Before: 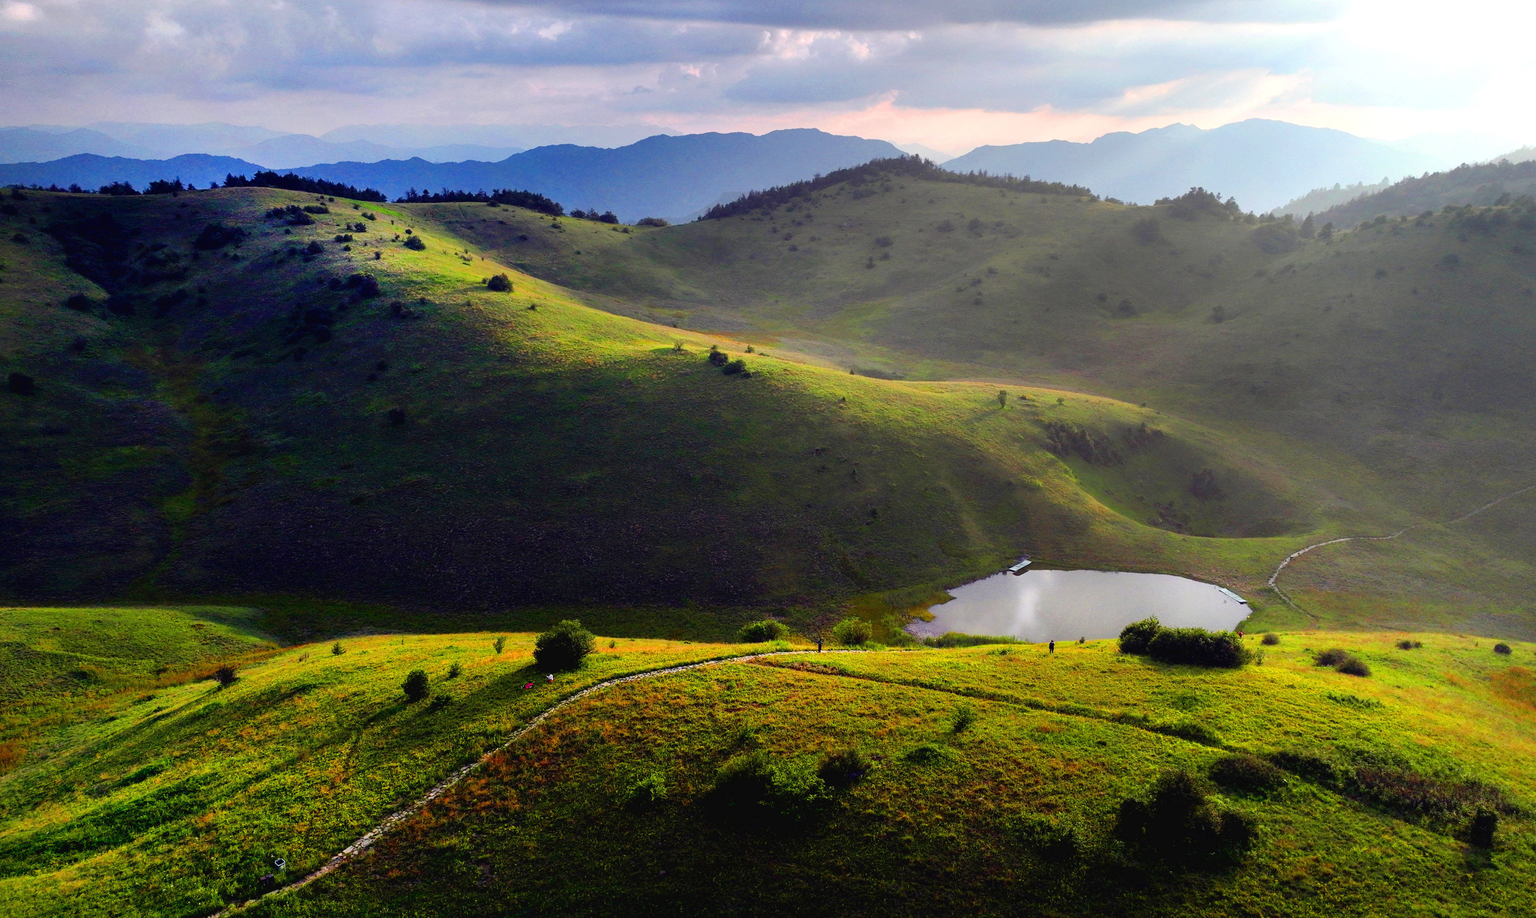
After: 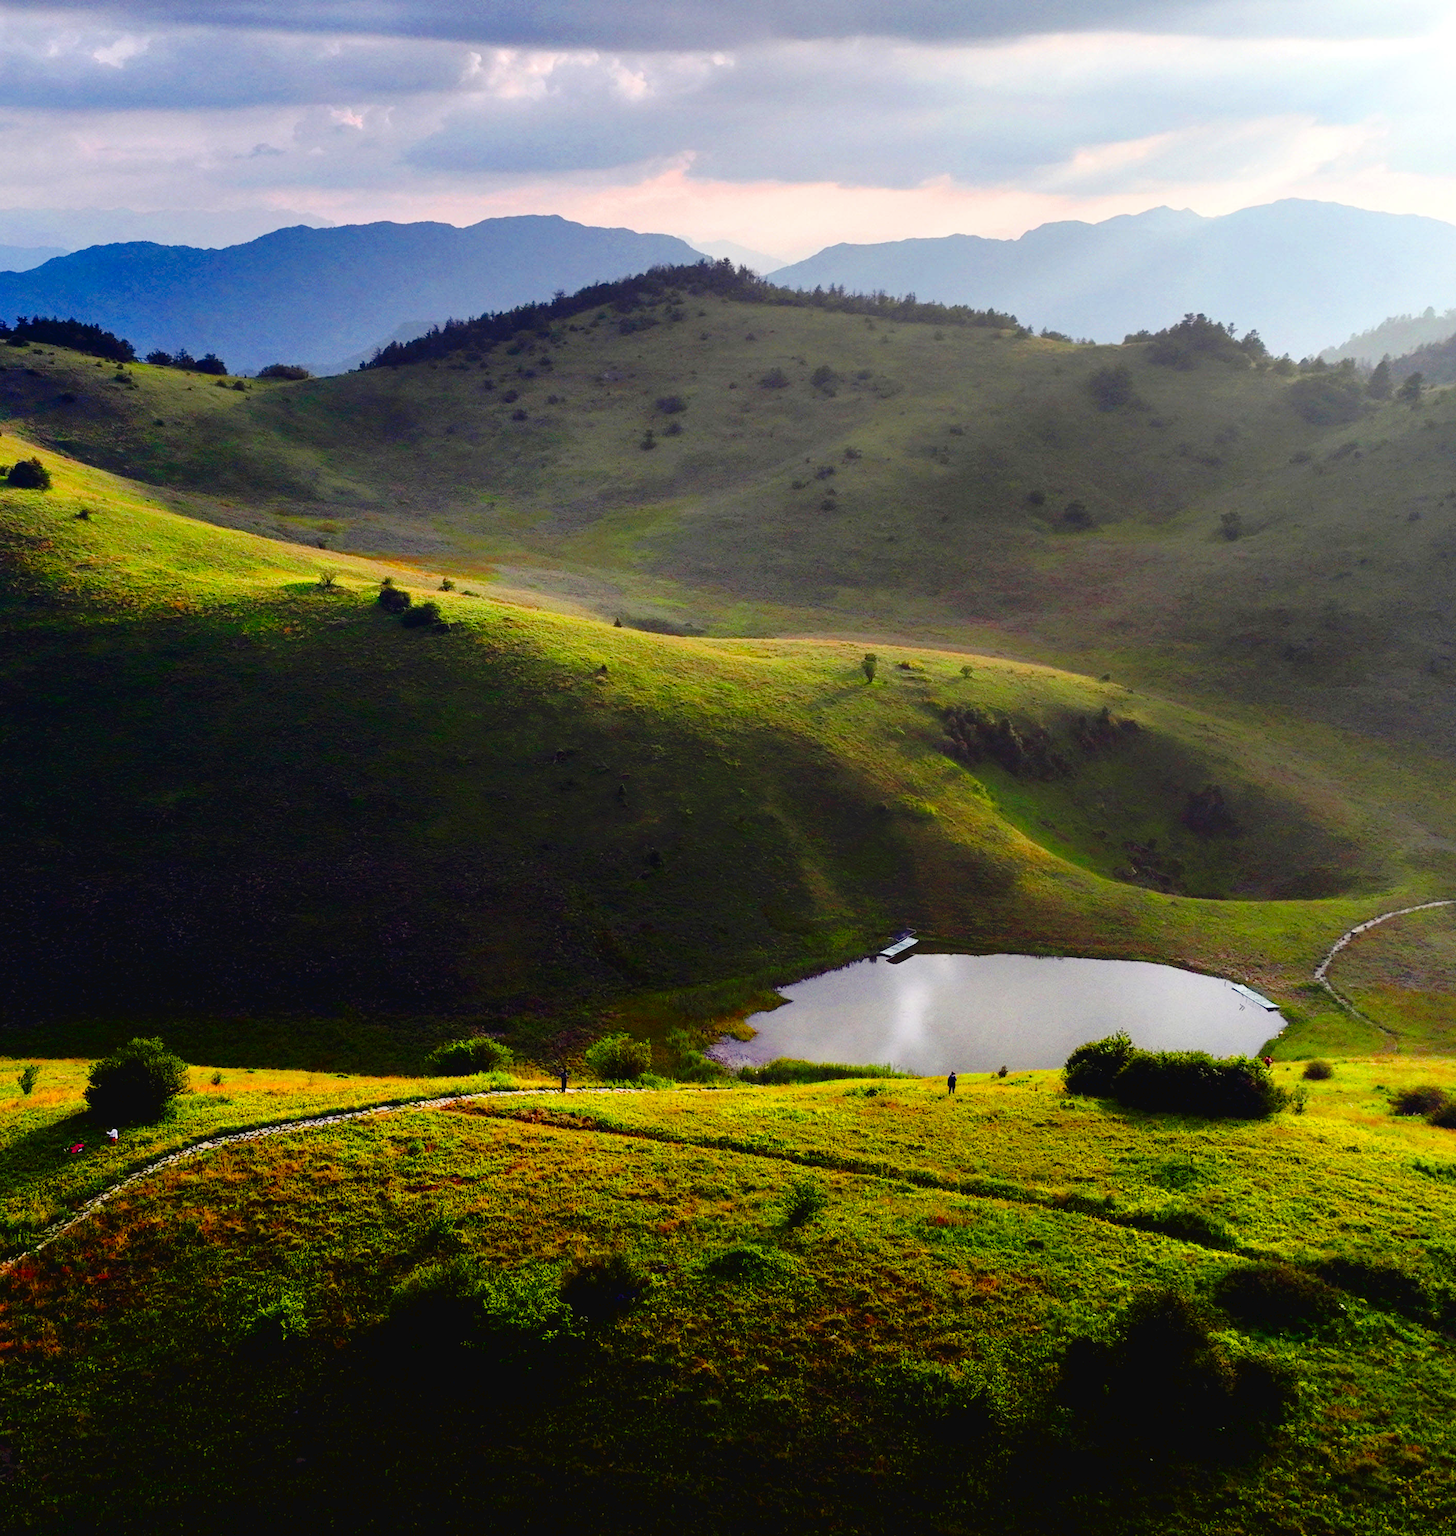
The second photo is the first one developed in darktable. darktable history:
exposure: compensate highlight preservation false
tone curve: curves: ch0 [(0, 0) (0.003, 0.031) (0.011, 0.031) (0.025, 0.03) (0.044, 0.035) (0.069, 0.054) (0.1, 0.081) (0.136, 0.11) (0.177, 0.147) (0.224, 0.209) (0.277, 0.283) (0.335, 0.369) (0.399, 0.44) (0.468, 0.517) (0.543, 0.601) (0.623, 0.684) (0.709, 0.766) (0.801, 0.846) (0.898, 0.927) (1, 1)], preserve colors none
contrast brightness saturation: contrast 0.07, brightness -0.13, saturation 0.06
crop: left 31.458%, top 0%, right 11.876%
